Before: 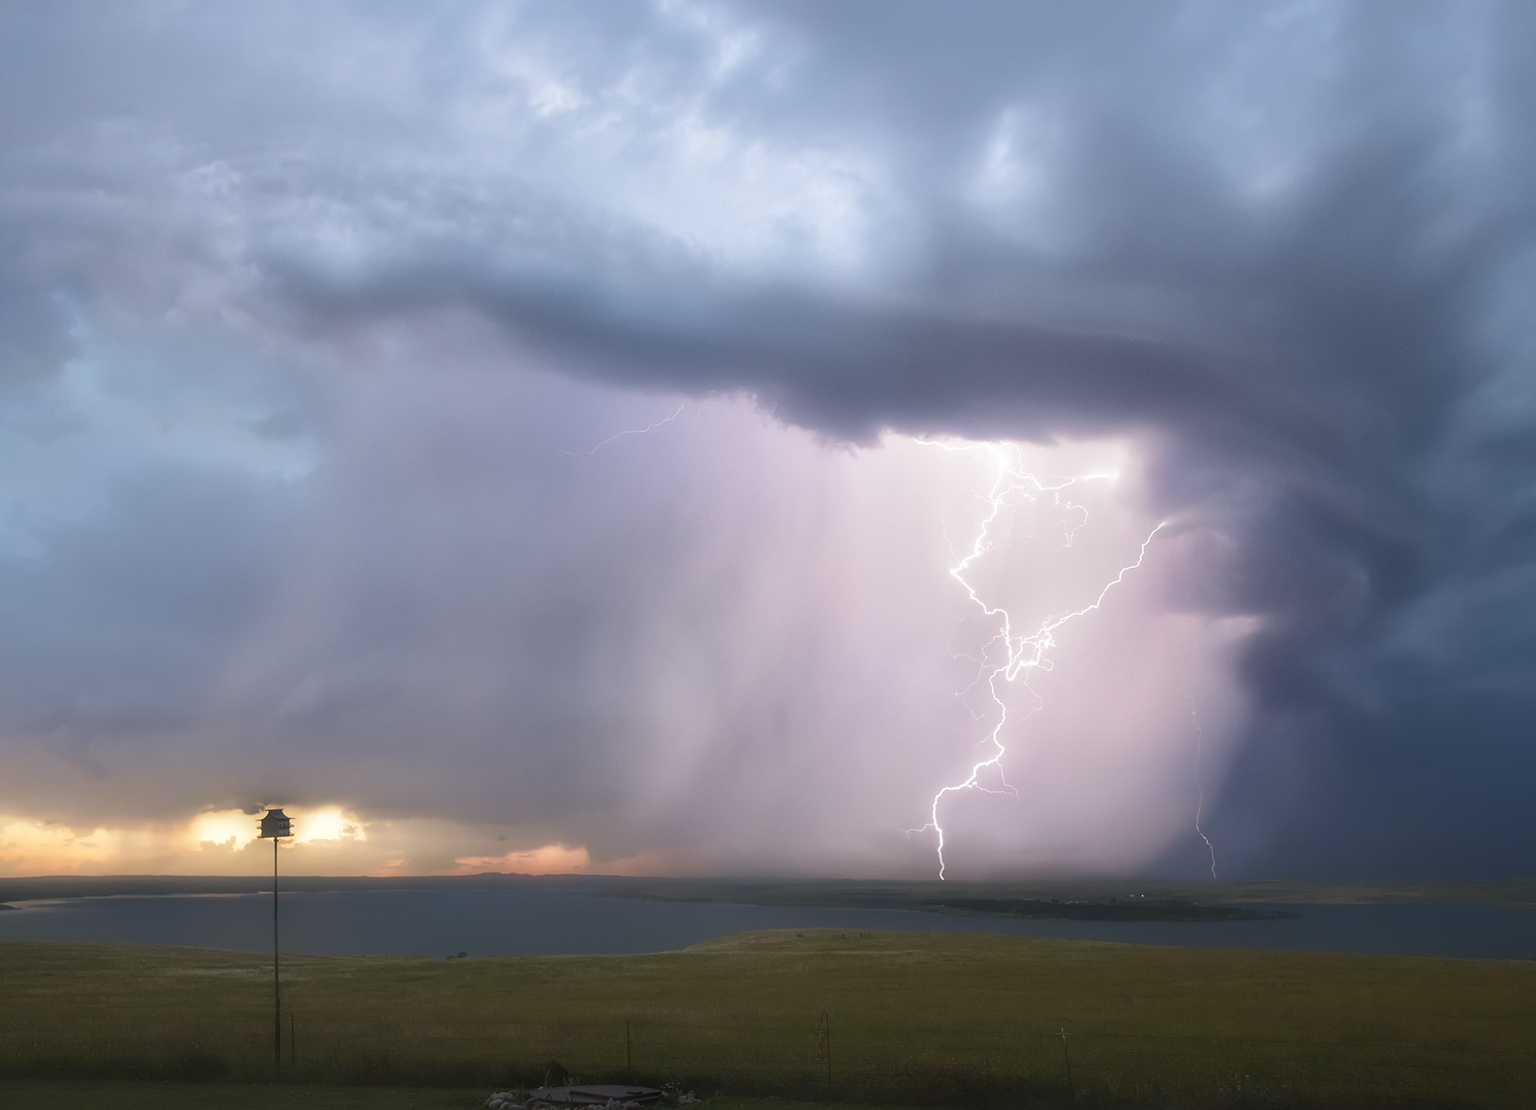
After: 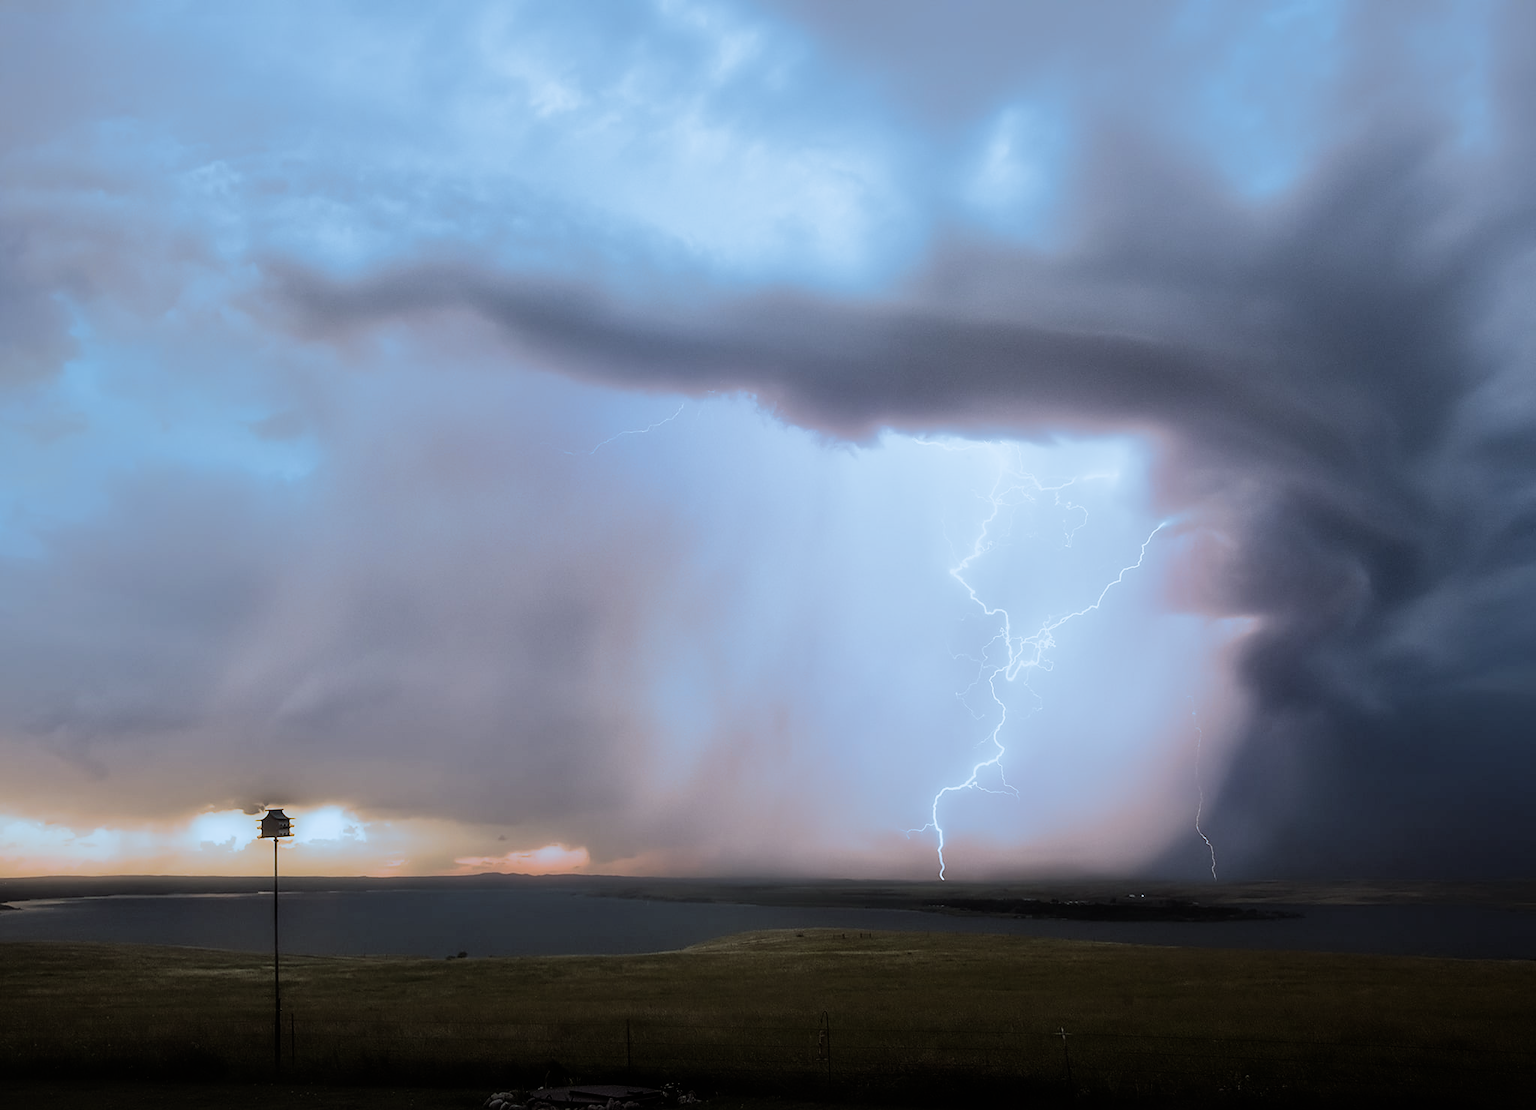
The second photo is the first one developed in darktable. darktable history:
split-toning: shadows › hue 351.18°, shadows › saturation 0.86, highlights › hue 218.82°, highlights › saturation 0.73, balance -19.167
sharpen: radius 1.864, amount 0.398, threshold 1.271
filmic rgb: black relative exposure -5 EV, white relative exposure 3.5 EV, hardness 3.19, contrast 1.4, highlights saturation mix -30%
